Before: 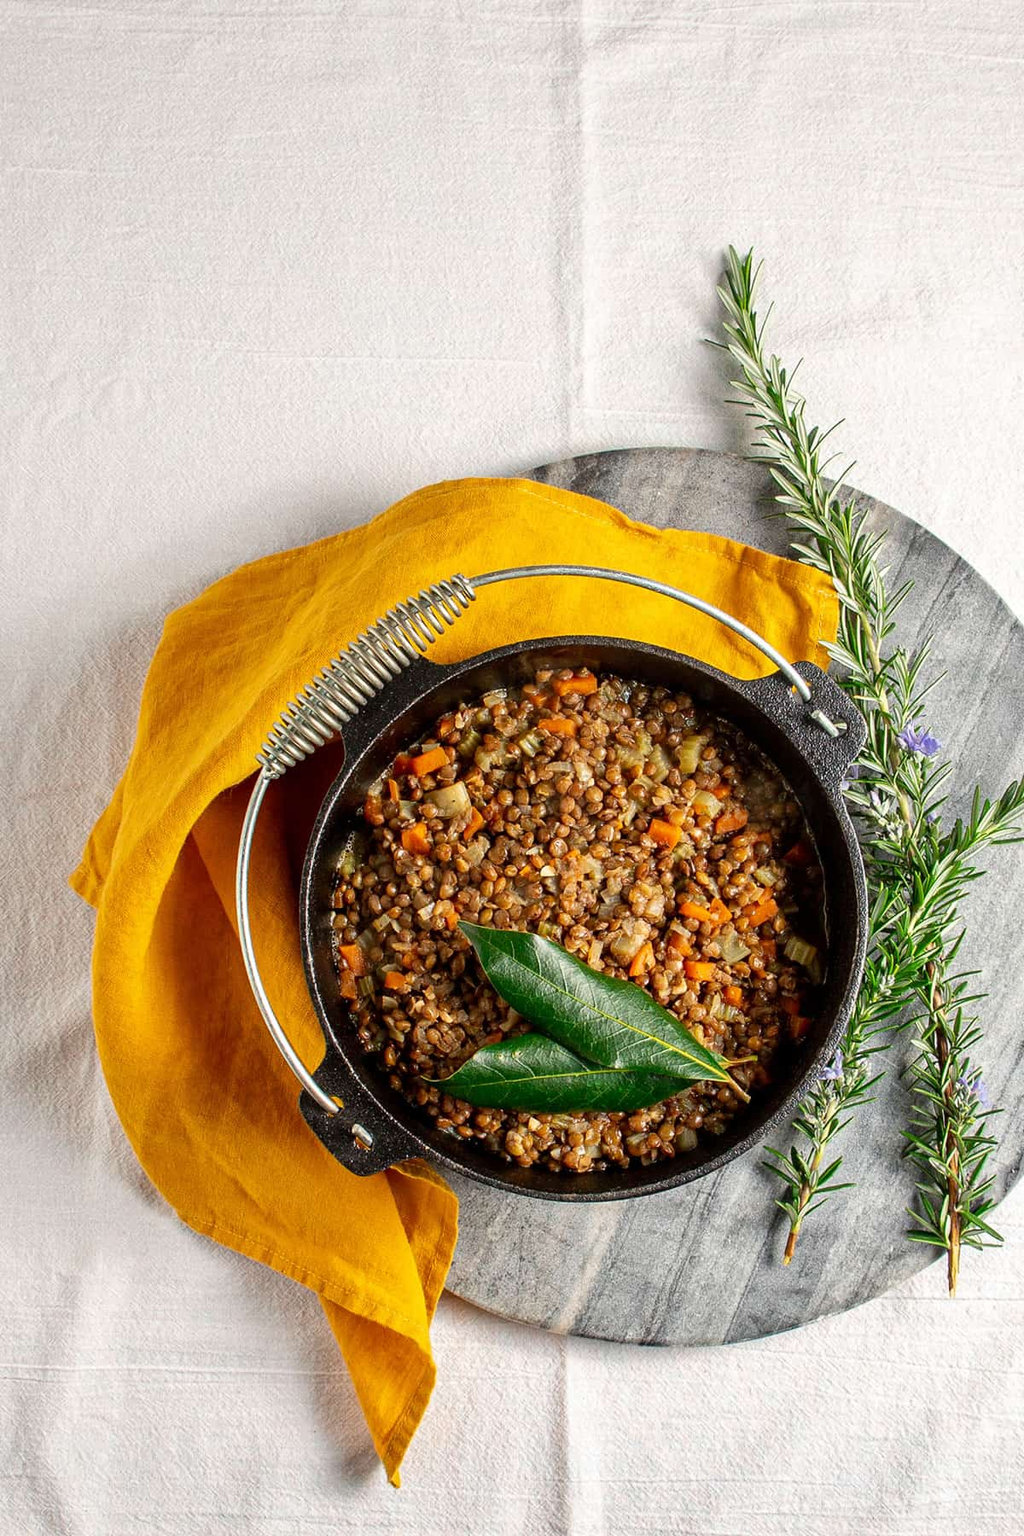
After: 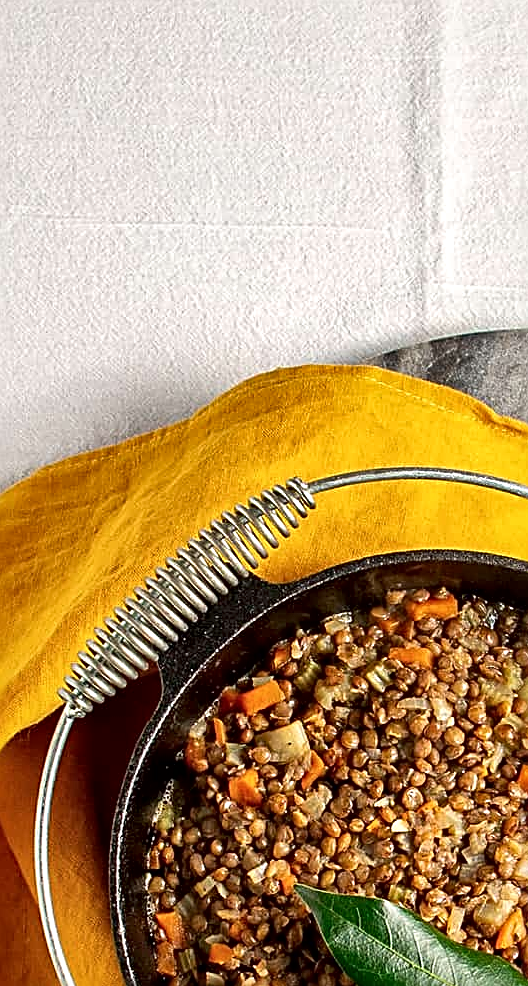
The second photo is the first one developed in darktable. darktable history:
local contrast: mode bilateral grid, contrast 25, coarseness 60, detail 151%, midtone range 0.2
sharpen: radius 2.676, amount 0.669
crop: left 20.248%, top 10.86%, right 35.675%, bottom 34.321%
